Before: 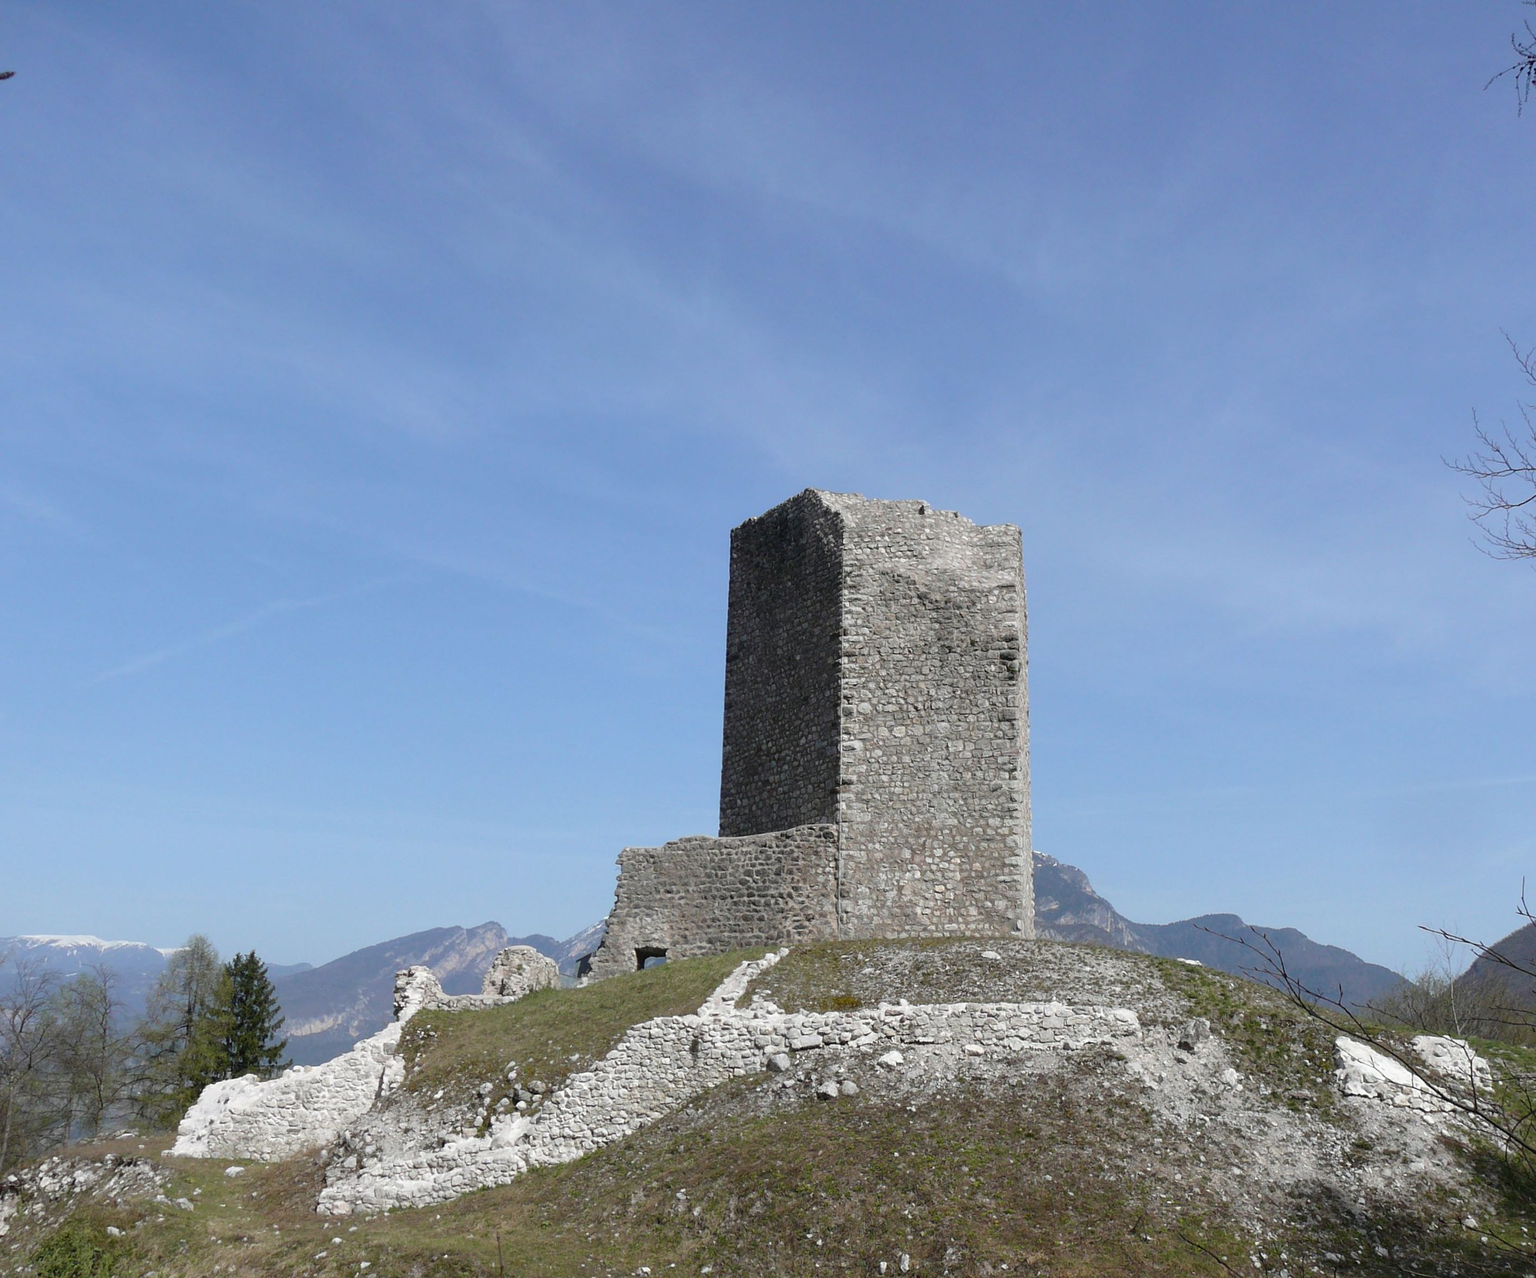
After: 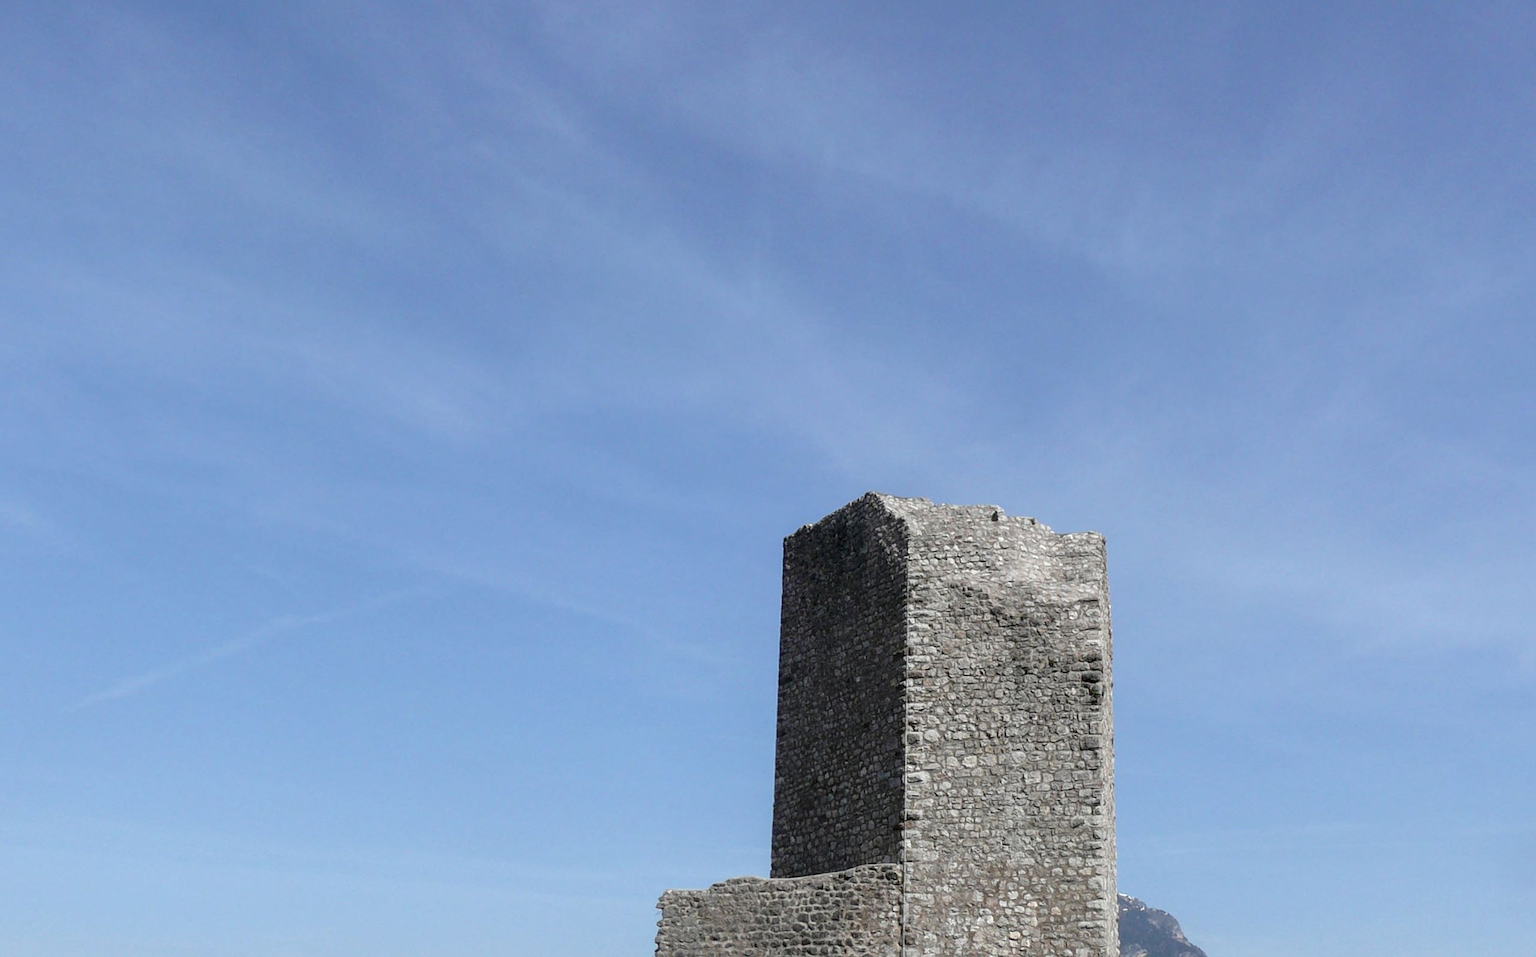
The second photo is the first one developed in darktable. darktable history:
white balance: emerald 1
crop: left 1.509%, top 3.452%, right 7.696%, bottom 28.452%
local contrast: on, module defaults
